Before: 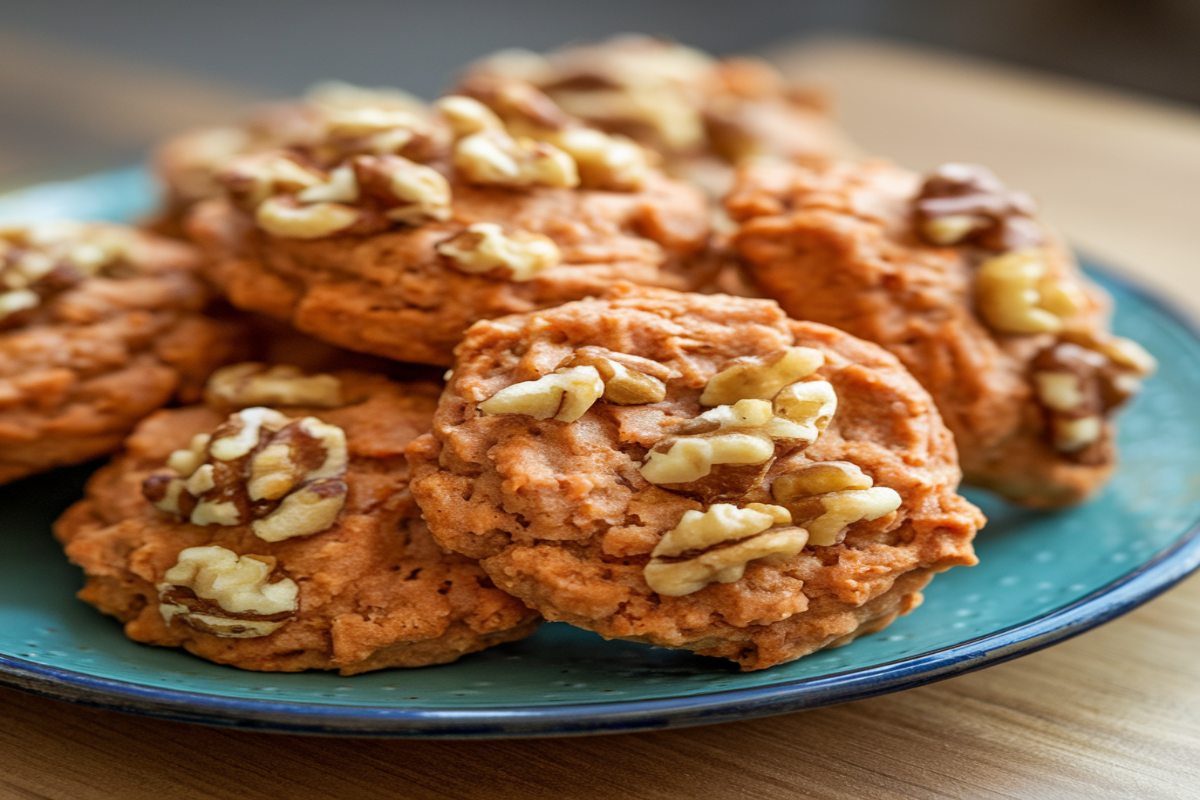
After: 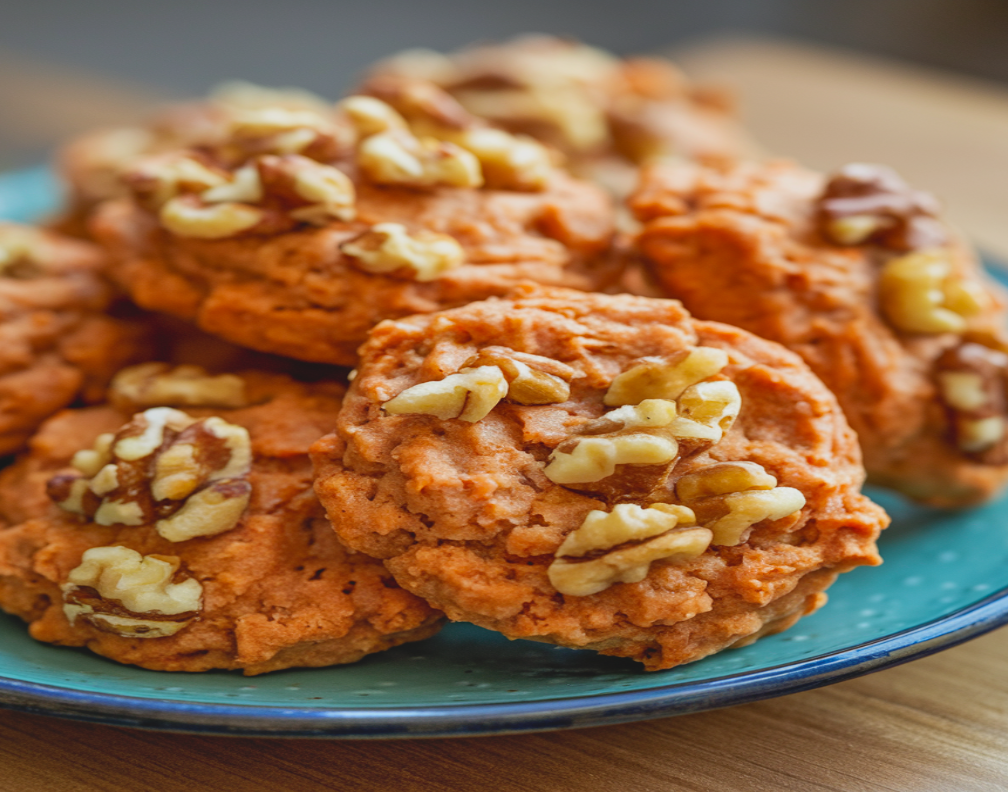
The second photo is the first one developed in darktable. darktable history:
crop: left 8.026%, right 7.374%
lowpass: radius 0.1, contrast 0.85, saturation 1.1, unbound 0
shadows and highlights: shadows 49, highlights -41, soften with gaussian
